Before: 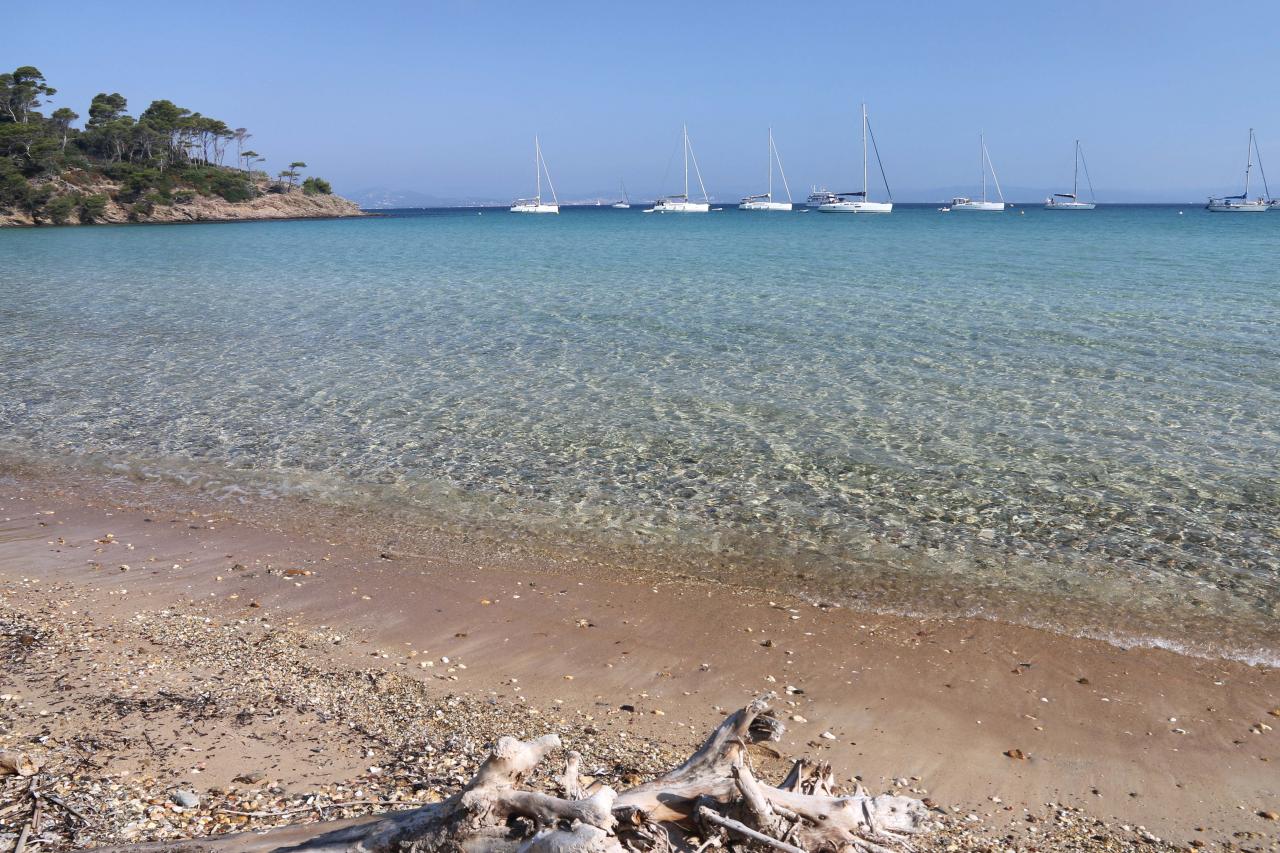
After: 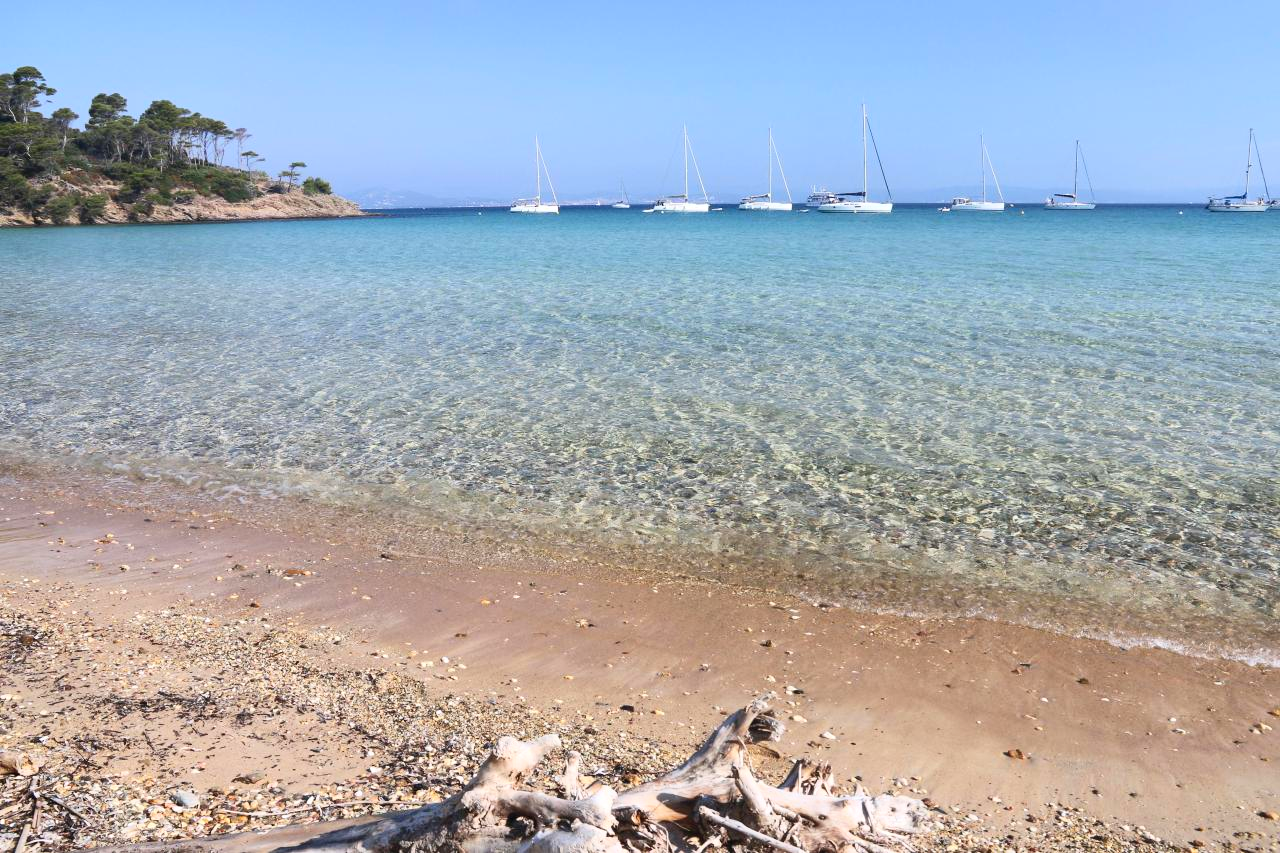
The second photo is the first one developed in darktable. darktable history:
contrast brightness saturation: contrast 0.201, brightness 0.16, saturation 0.228
